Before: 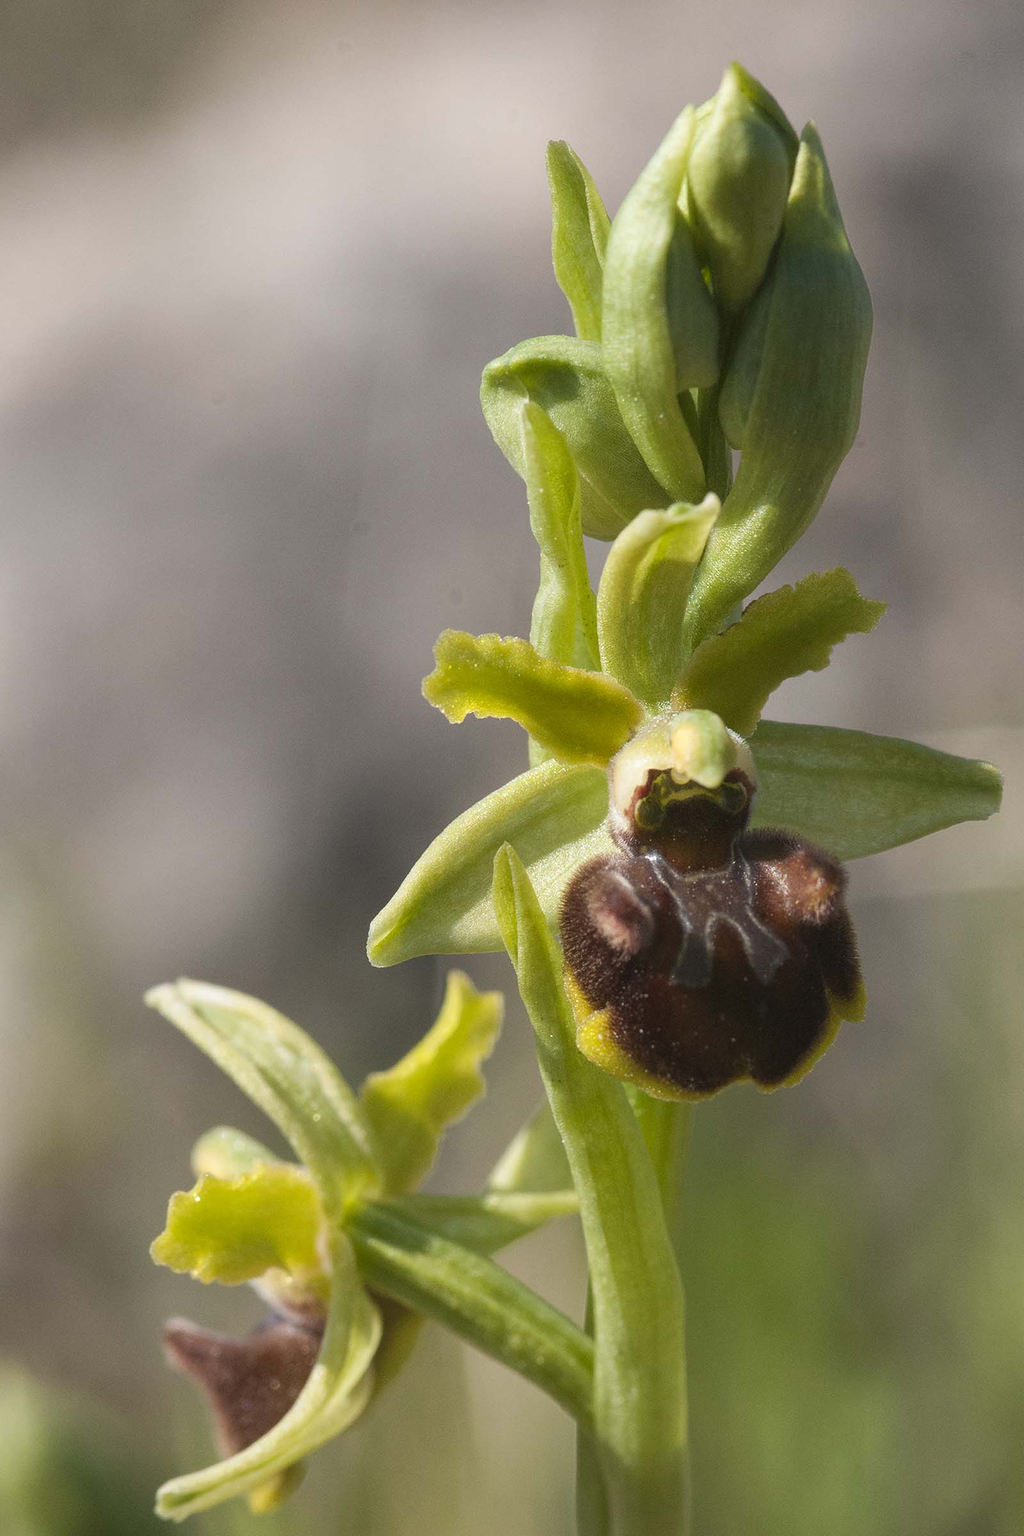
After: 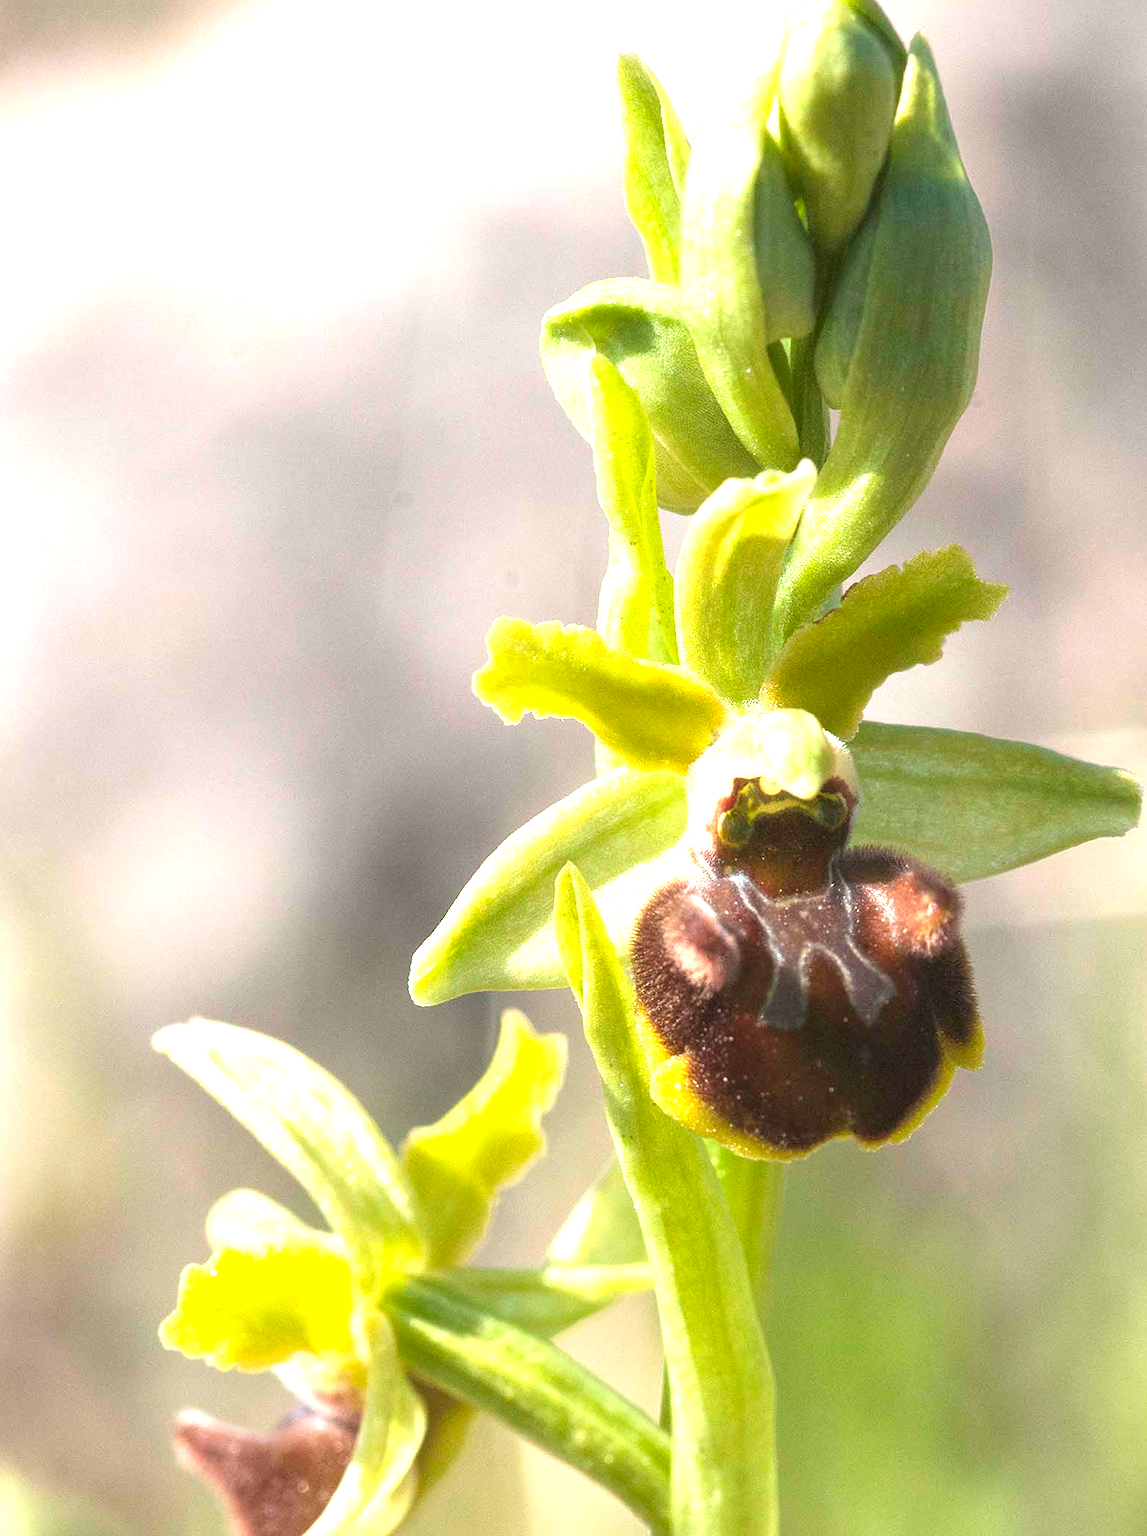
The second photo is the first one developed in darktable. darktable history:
crop: left 1.21%, top 6.199%, right 1.548%, bottom 7.049%
exposure: exposure 1.525 EV, compensate exposure bias true, compensate highlight preservation false
